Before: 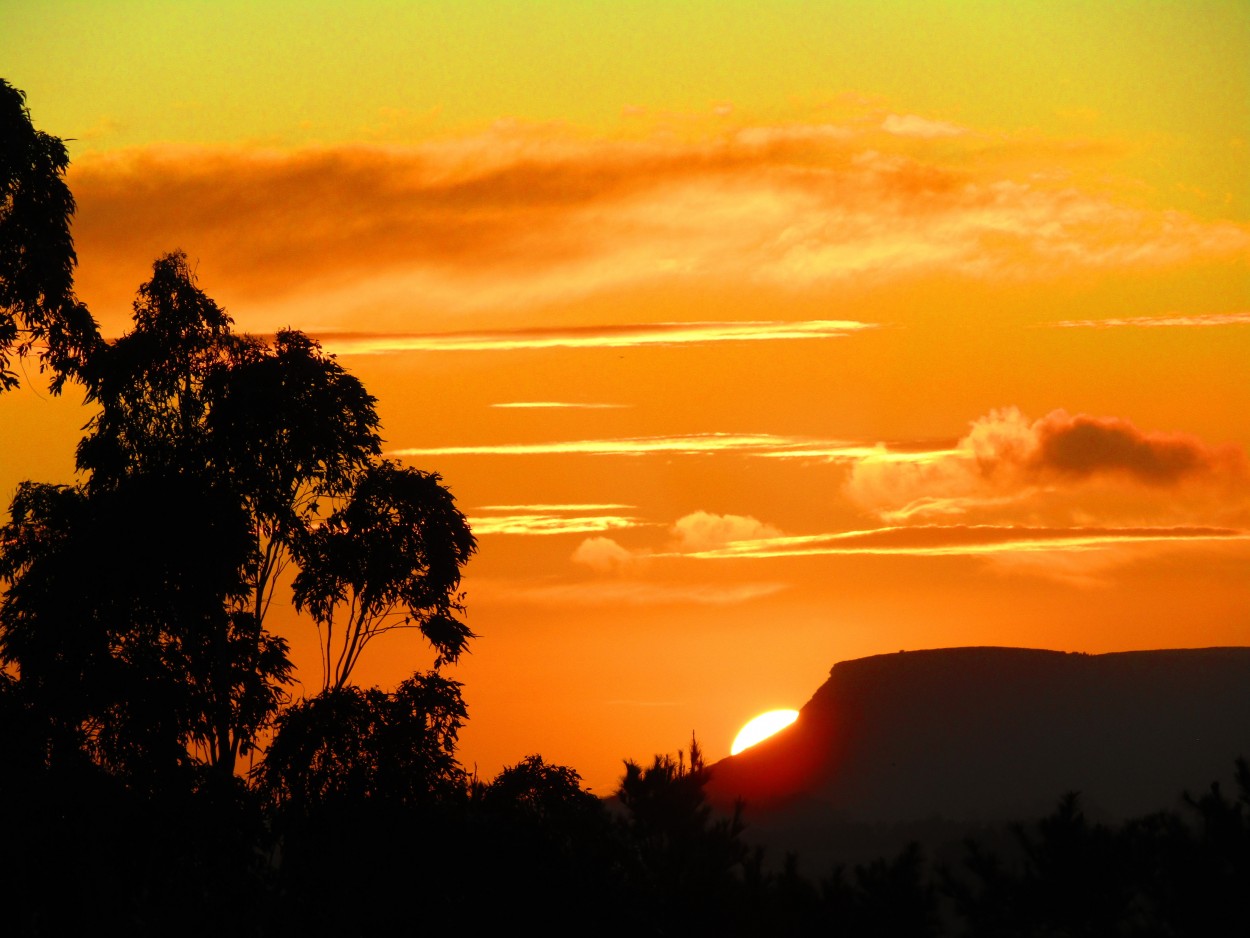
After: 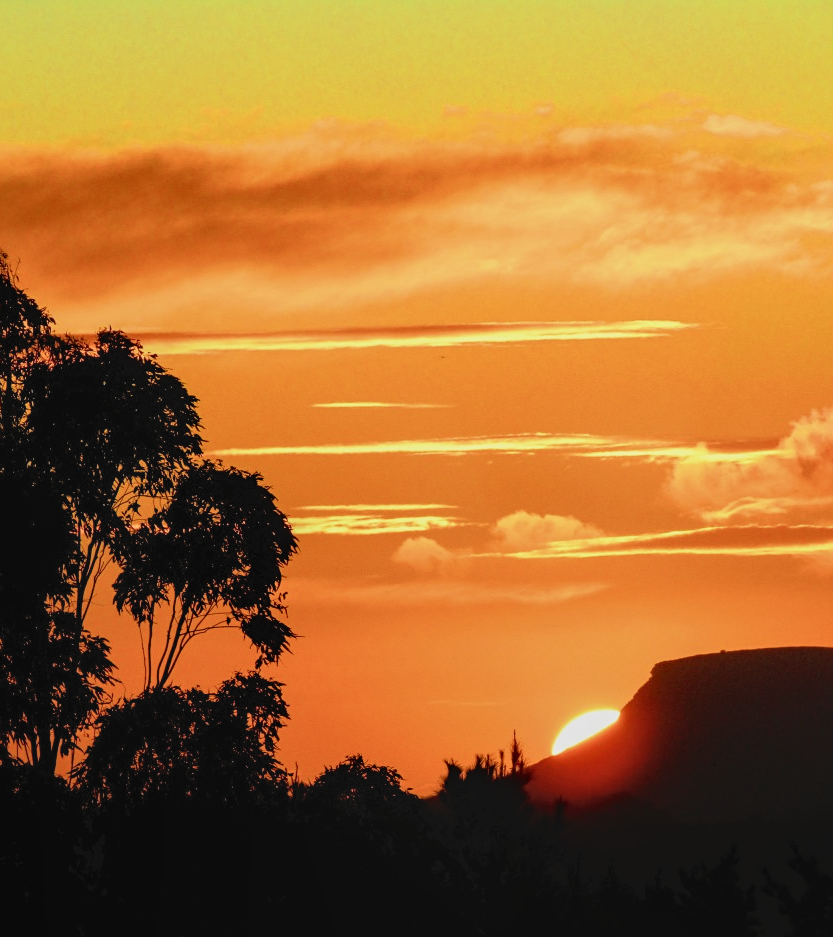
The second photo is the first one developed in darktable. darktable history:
sharpen: amount 0.21
tone curve: curves: ch0 [(0, 0) (0.003, 0.049) (0.011, 0.051) (0.025, 0.055) (0.044, 0.065) (0.069, 0.081) (0.1, 0.11) (0.136, 0.15) (0.177, 0.195) (0.224, 0.242) (0.277, 0.308) (0.335, 0.375) (0.399, 0.436) (0.468, 0.5) (0.543, 0.574) (0.623, 0.665) (0.709, 0.761) (0.801, 0.851) (0.898, 0.933) (1, 1)], color space Lab, independent channels, preserve colors none
exposure: compensate highlight preservation false
local contrast: detail 130%
filmic rgb: black relative exposure -8.01 EV, white relative exposure 4.03 EV, hardness 4.13, contrast 0.929
crop and rotate: left 14.43%, right 18.921%
